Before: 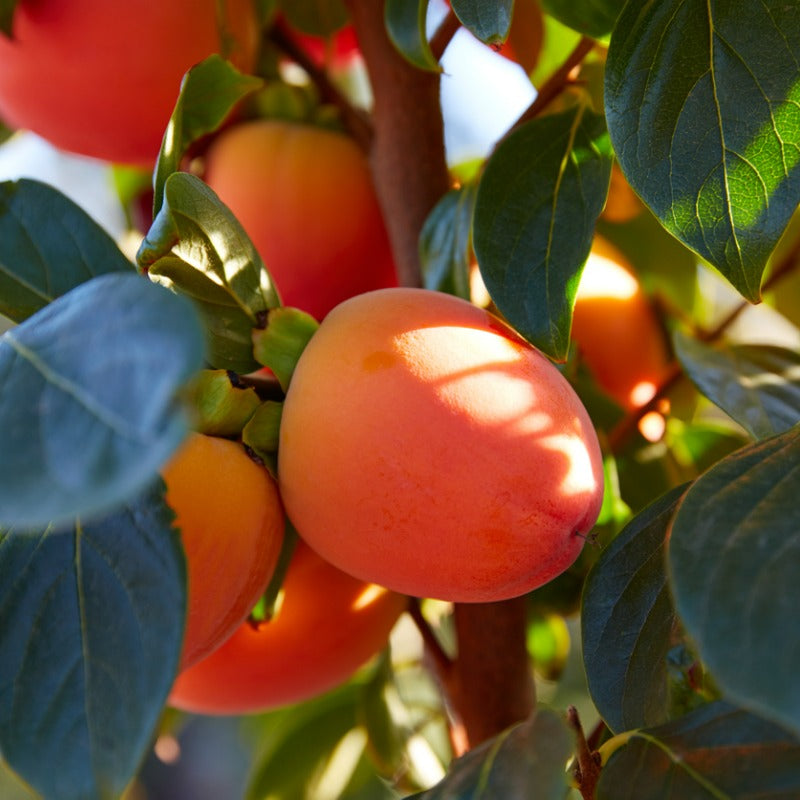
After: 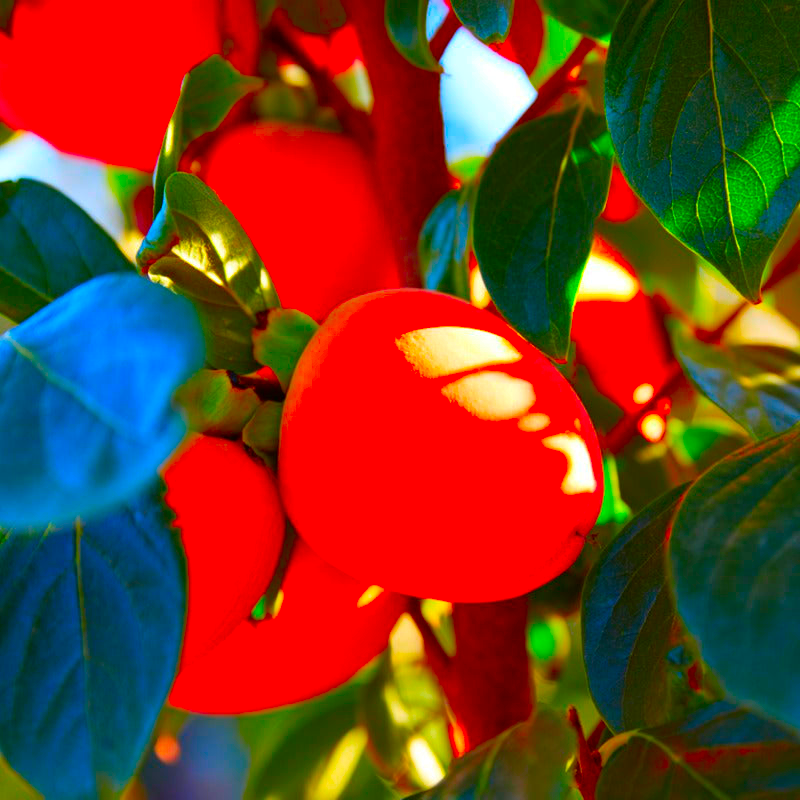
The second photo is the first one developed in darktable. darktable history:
color correction: highlights b* 0.041, saturation 2.96
